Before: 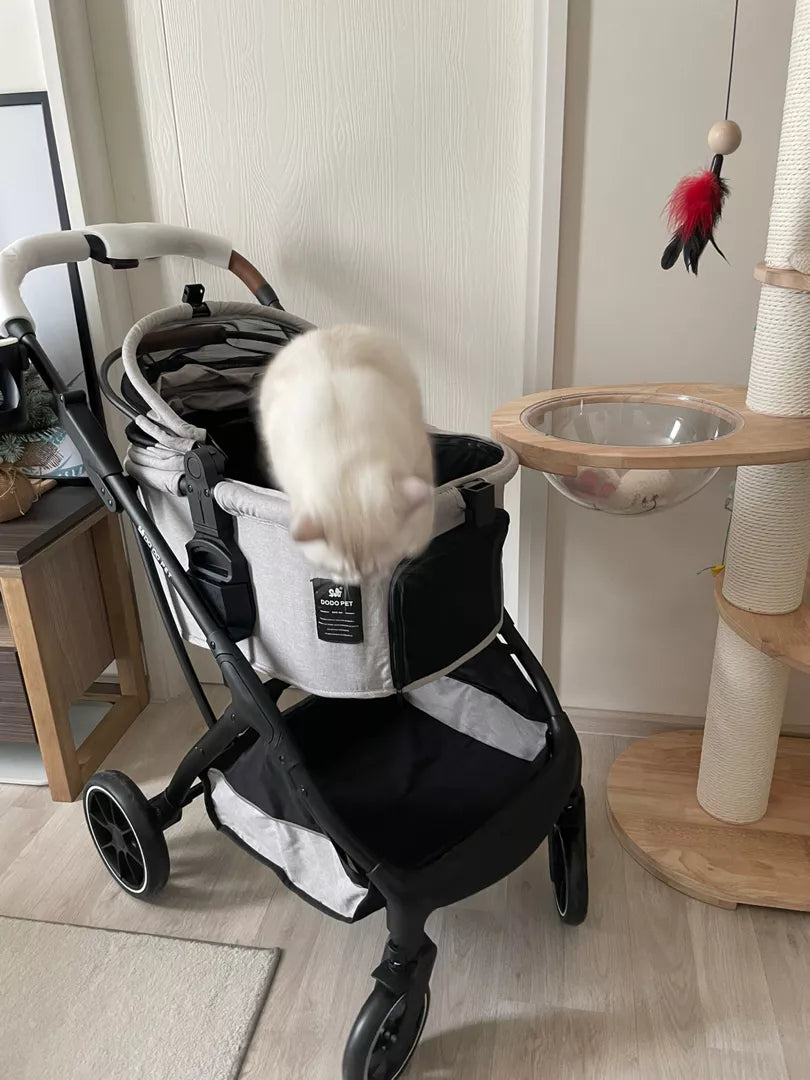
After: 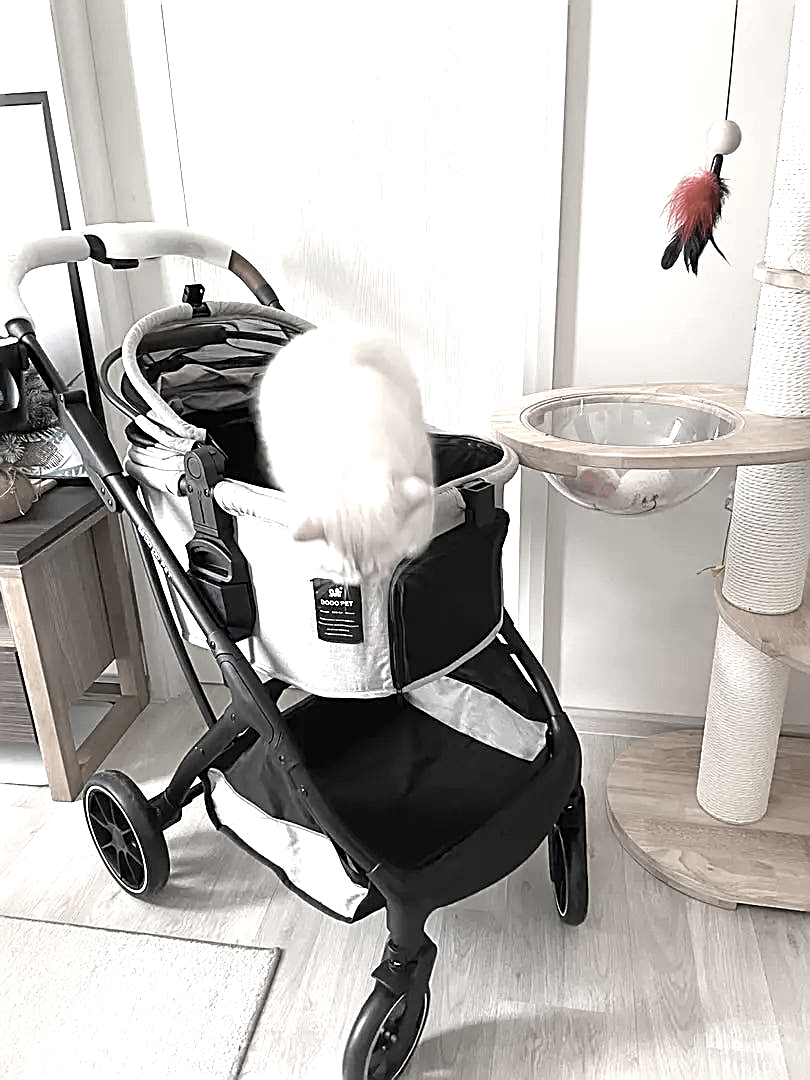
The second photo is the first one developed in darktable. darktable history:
exposure: black level correction 0, exposure 1.169 EV, compensate highlight preservation false
color zones: curves: ch1 [(0, 0.34) (0.143, 0.164) (0.286, 0.152) (0.429, 0.176) (0.571, 0.173) (0.714, 0.188) (0.857, 0.199) (1, 0.34)]
sharpen: amount 1.013
